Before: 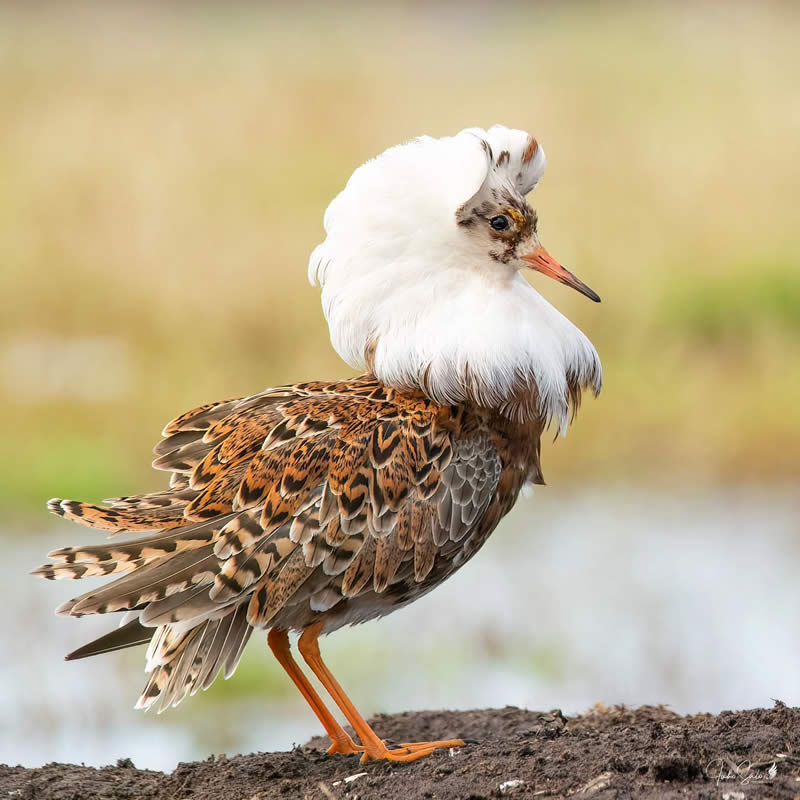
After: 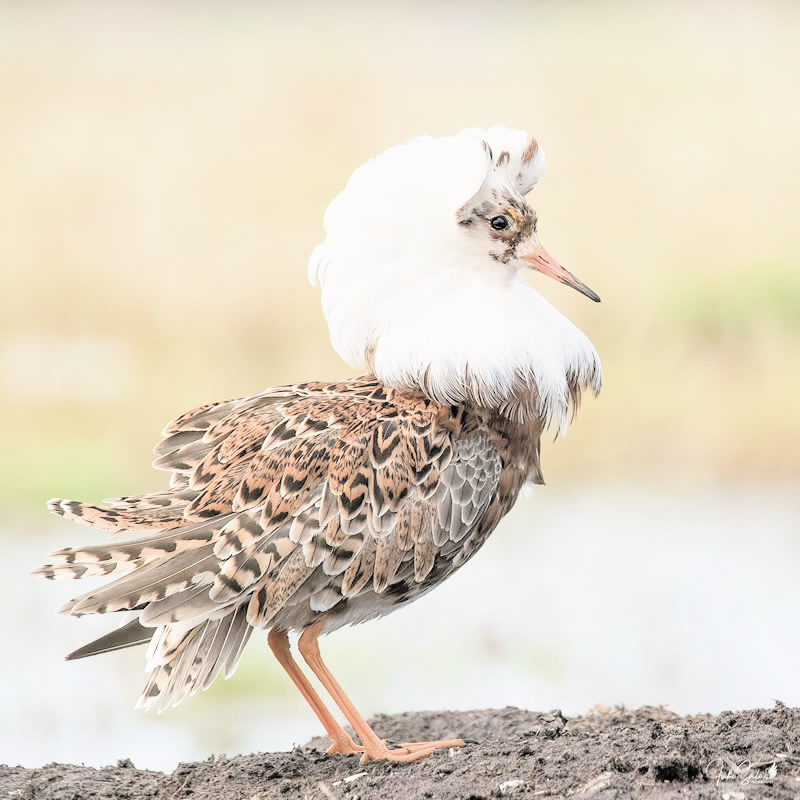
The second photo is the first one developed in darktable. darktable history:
contrast brightness saturation: brightness 0.181, saturation -0.487
exposure: black level correction 0, exposure 1.2 EV, compensate exposure bias true, compensate highlight preservation false
filmic rgb: black relative exposure -7.92 EV, white relative exposure 4.16 EV, hardness 4.05, latitude 50.86%, contrast 1.006, shadows ↔ highlights balance 6.22%
